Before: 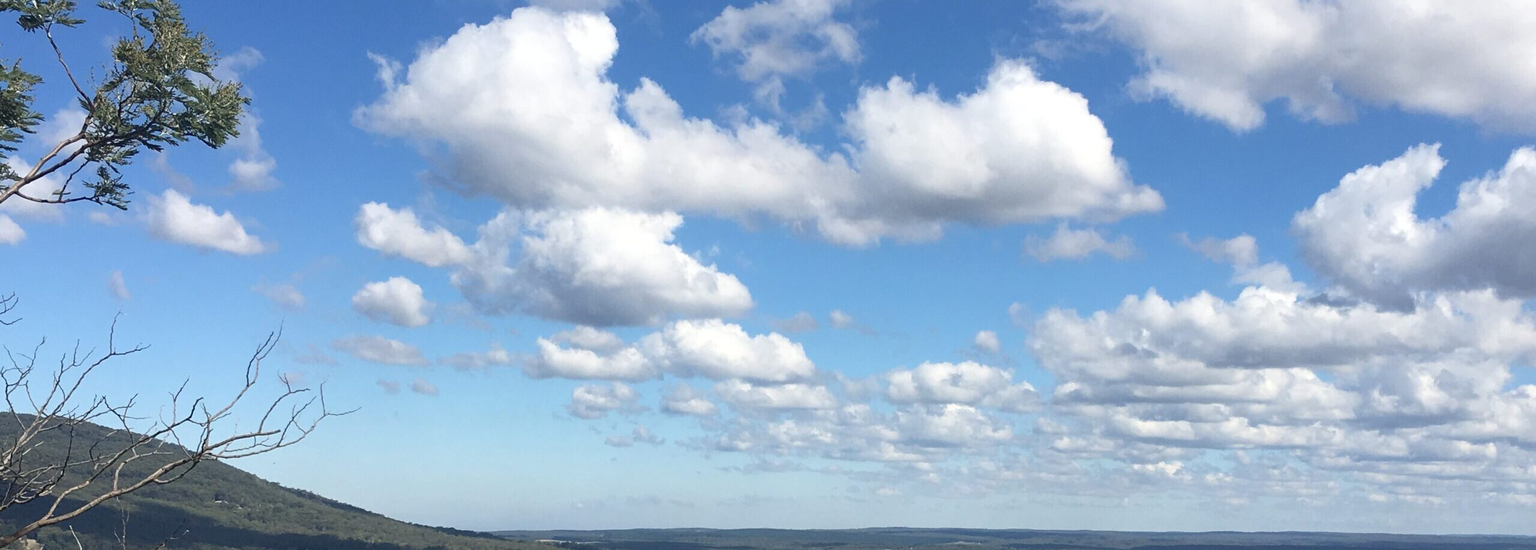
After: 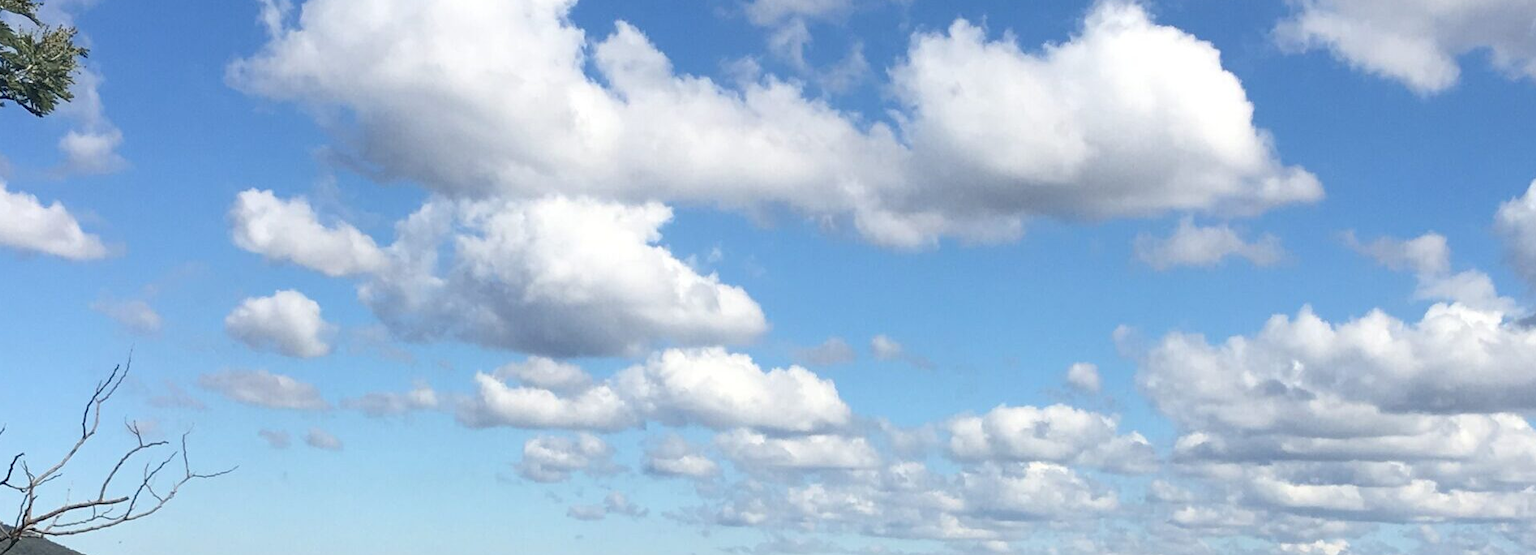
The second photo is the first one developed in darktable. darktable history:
crop and rotate: left 12.073%, top 11.48%, right 13.936%, bottom 13.771%
